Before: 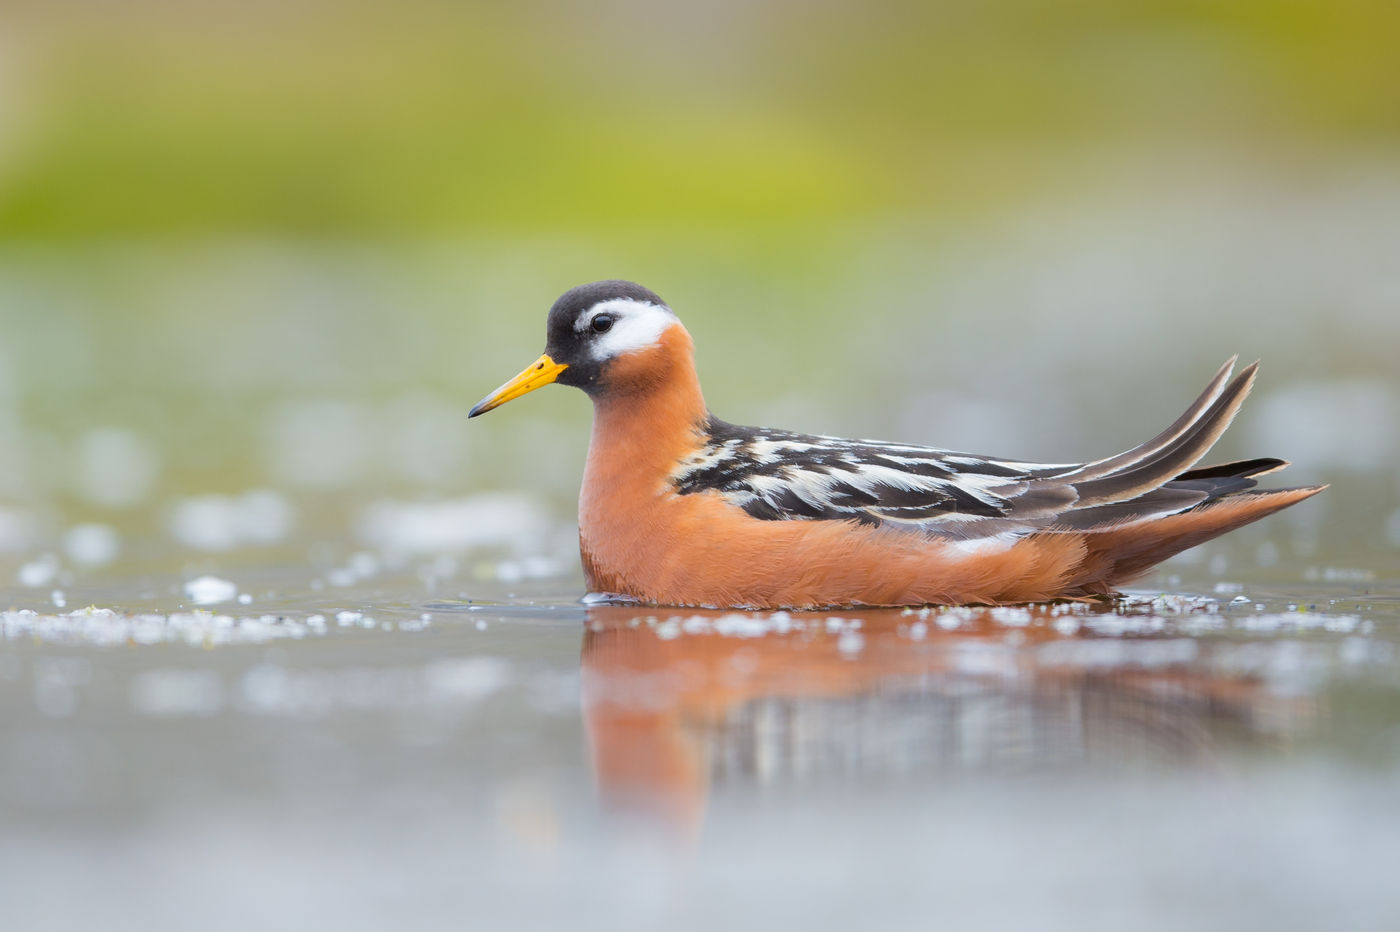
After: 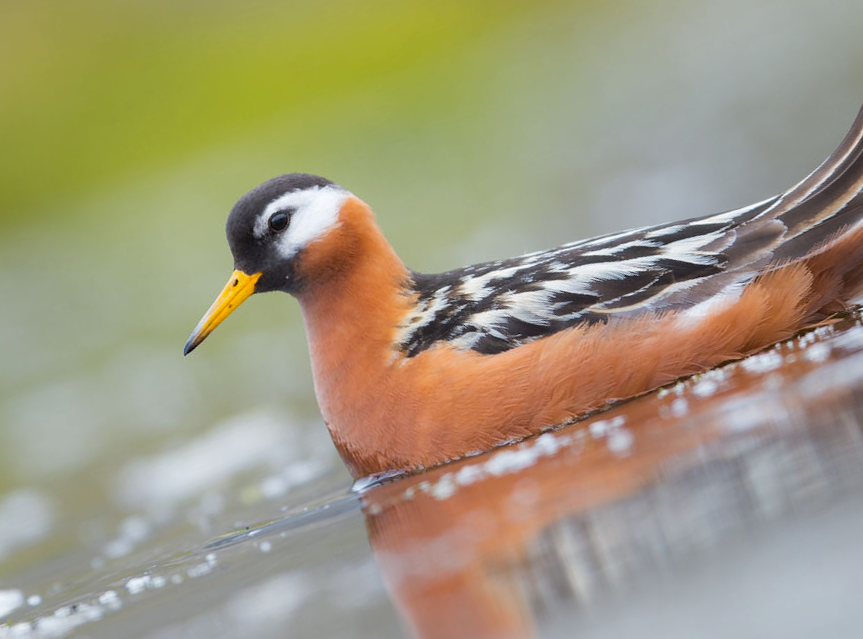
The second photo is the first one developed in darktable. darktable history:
crop and rotate: angle 19.38°, left 6.902%, right 4.186%, bottom 1.085%
exposure: compensate exposure bias true, compensate highlight preservation false
shadows and highlights: shadows 5.7, soften with gaussian
